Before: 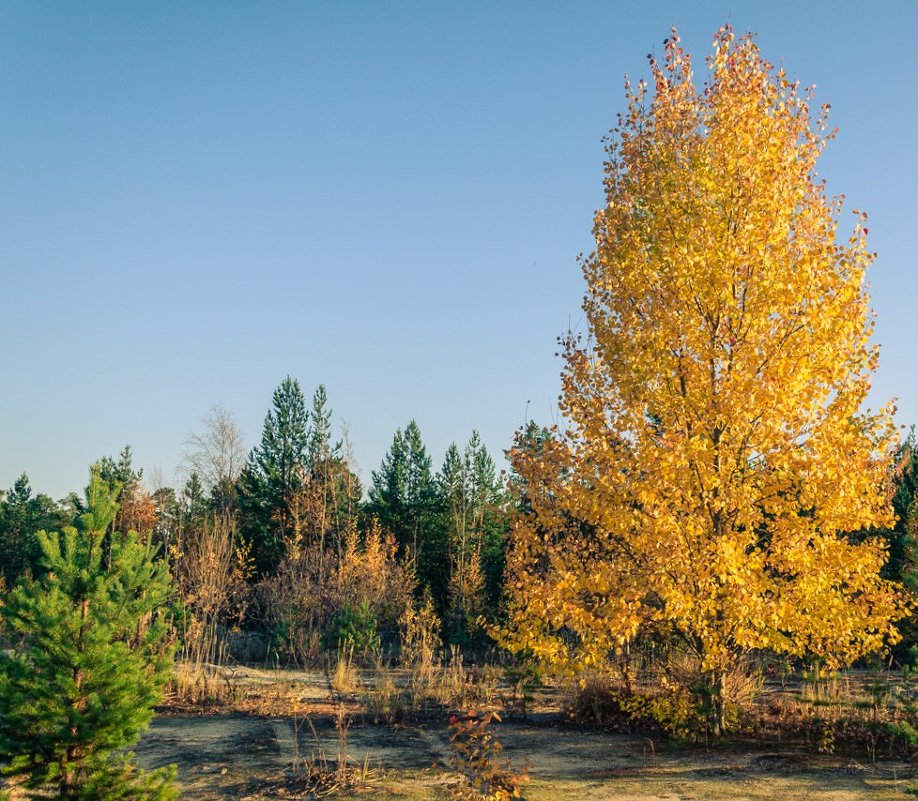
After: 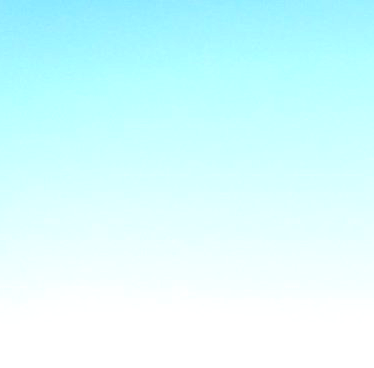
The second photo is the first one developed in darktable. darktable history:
exposure: black level correction 0, exposure 1.457 EV, compensate exposure bias true
crop and rotate: left 10.985%, top 0.106%, right 48.191%, bottom 53.891%
